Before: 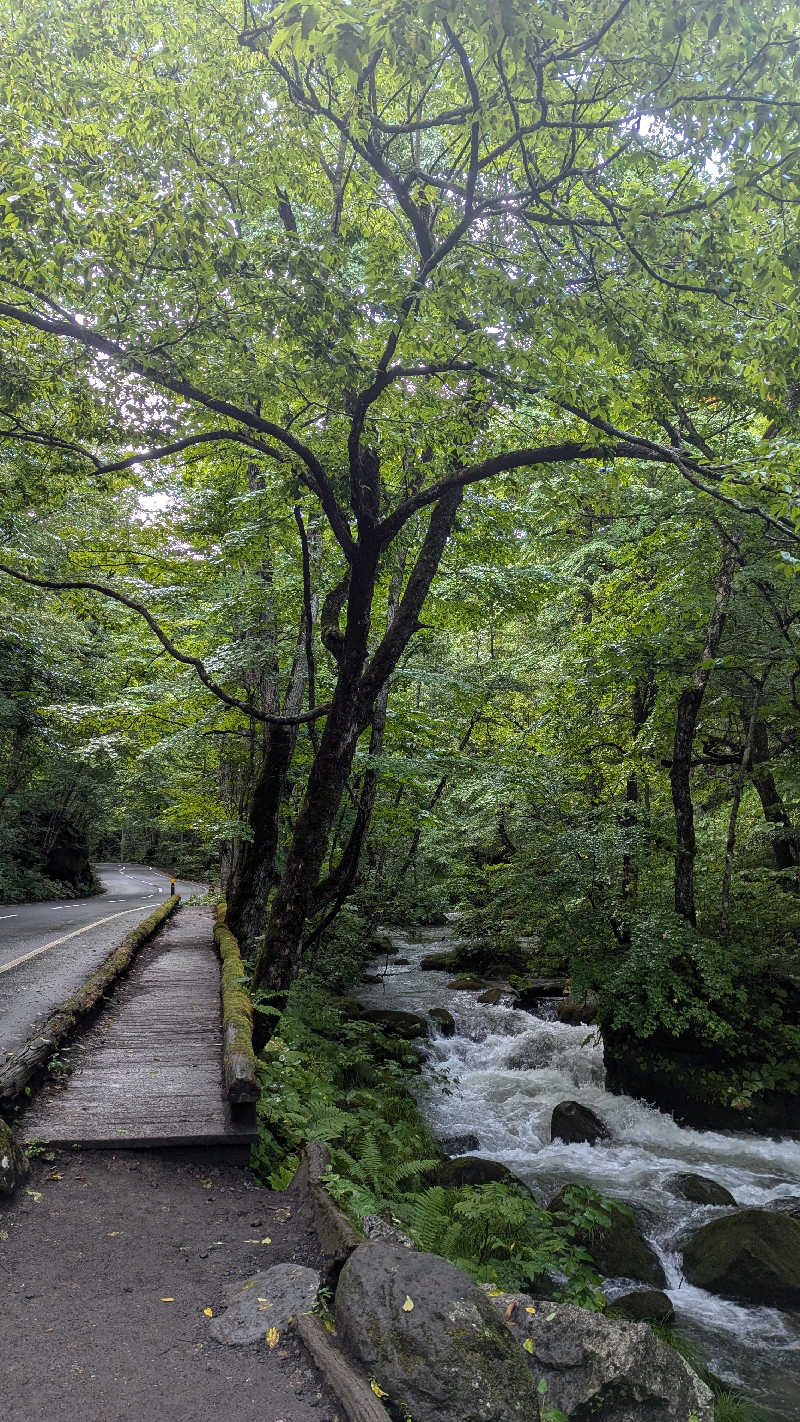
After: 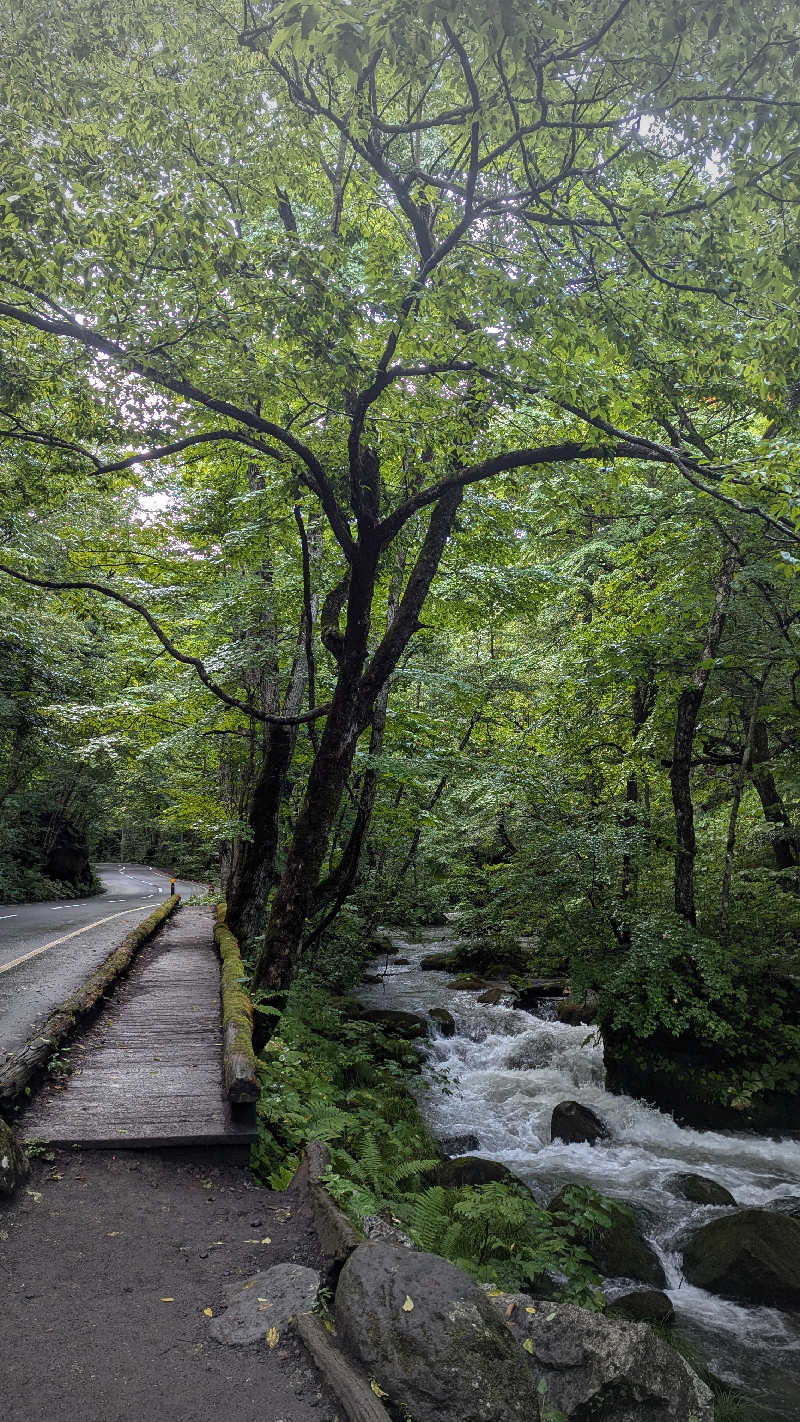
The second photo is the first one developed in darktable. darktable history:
vignetting: fall-off start 67.29%, width/height ratio 1.012, unbound false
